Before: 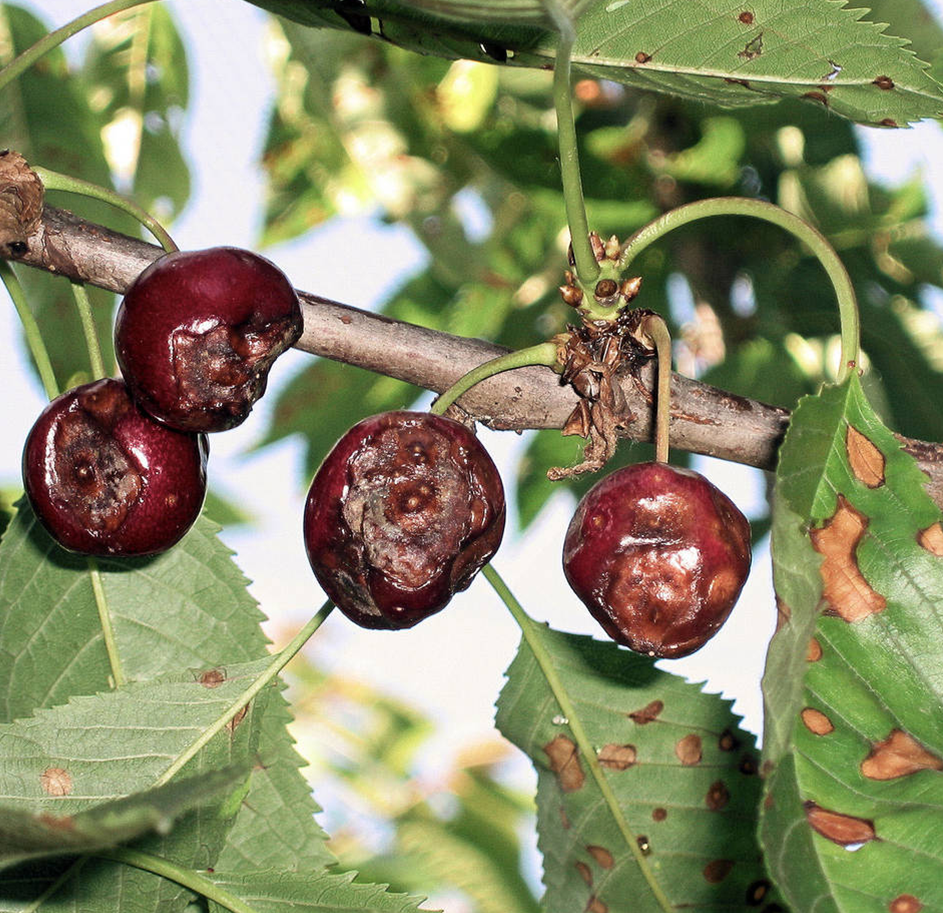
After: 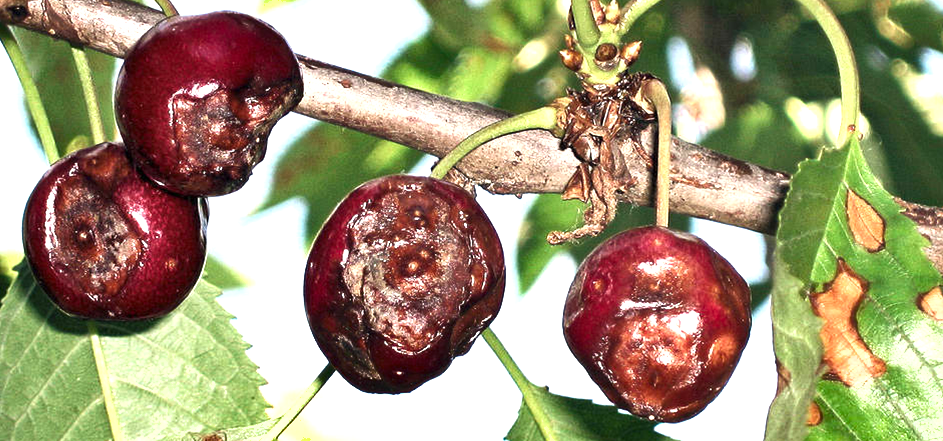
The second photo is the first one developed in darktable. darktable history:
exposure: black level correction 0, exposure 1 EV, compensate exposure bias true, compensate highlight preservation false
contrast equalizer: octaves 7, y [[0.524 ×6], [0.512 ×6], [0.379 ×6], [0 ×6], [0 ×6]], mix 0.155
shadows and highlights: soften with gaussian
crop and rotate: top 25.903%, bottom 25.763%
